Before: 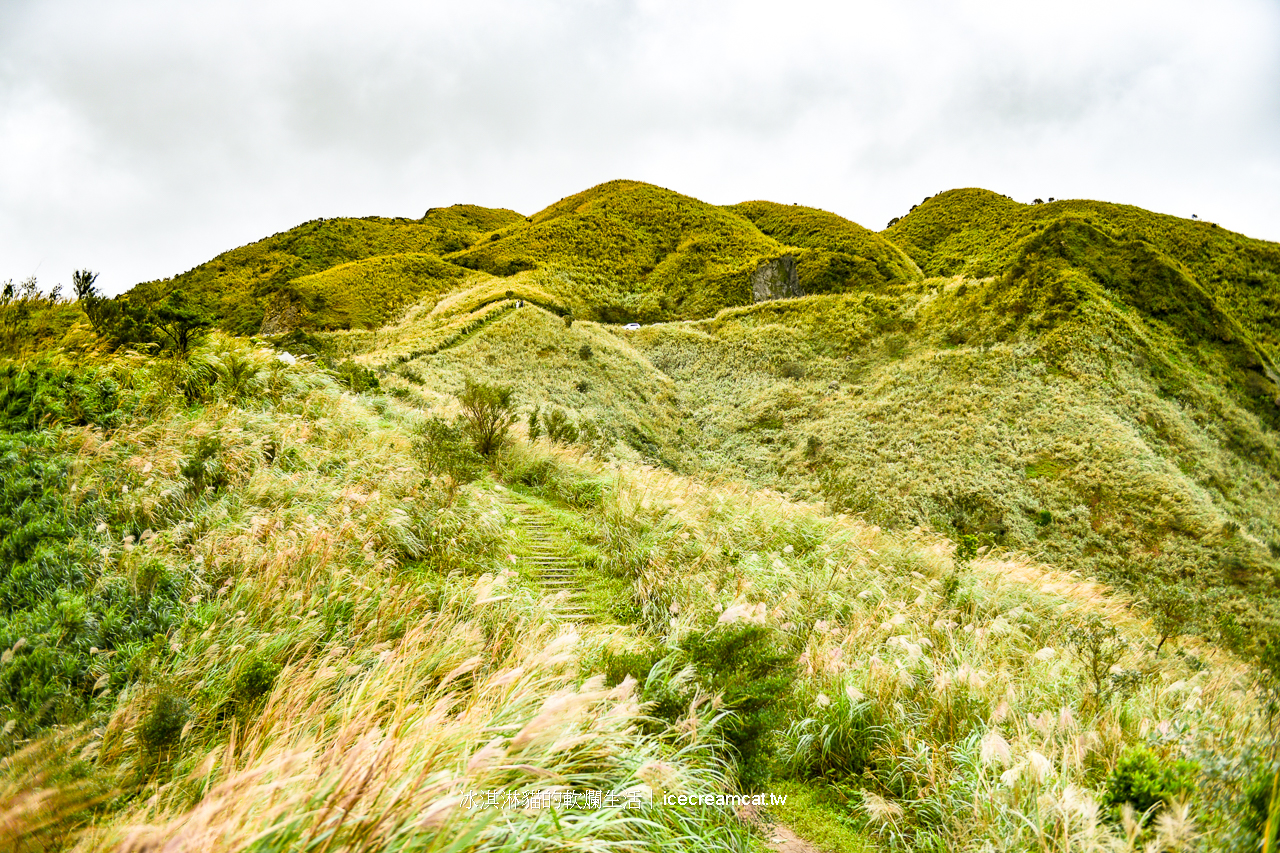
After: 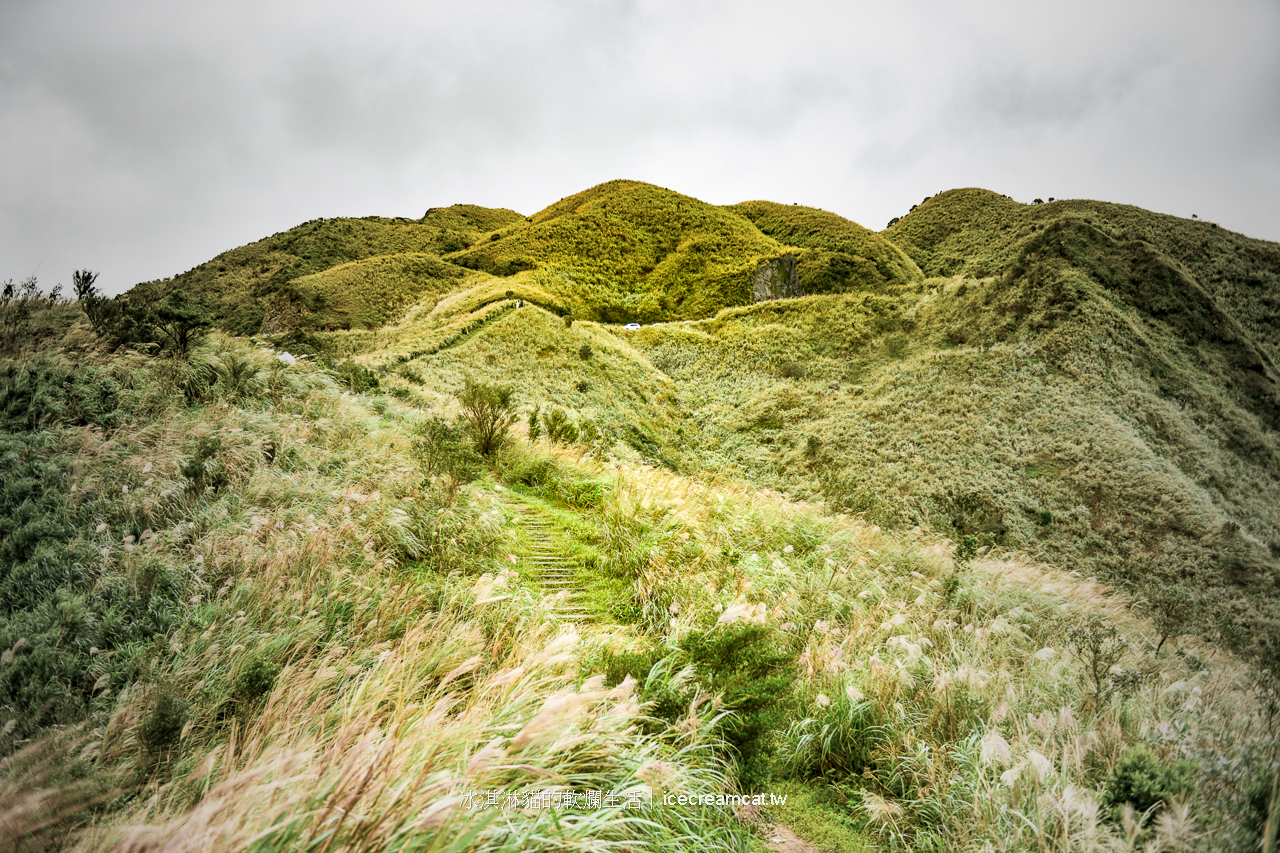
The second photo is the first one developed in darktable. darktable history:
local contrast: highlights 104%, shadows 100%, detail 119%, midtone range 0.2
vignetting: fall-off start 18.1%, fall-off radius 137.02%, width/height ratio 0.615, shape 0.579
